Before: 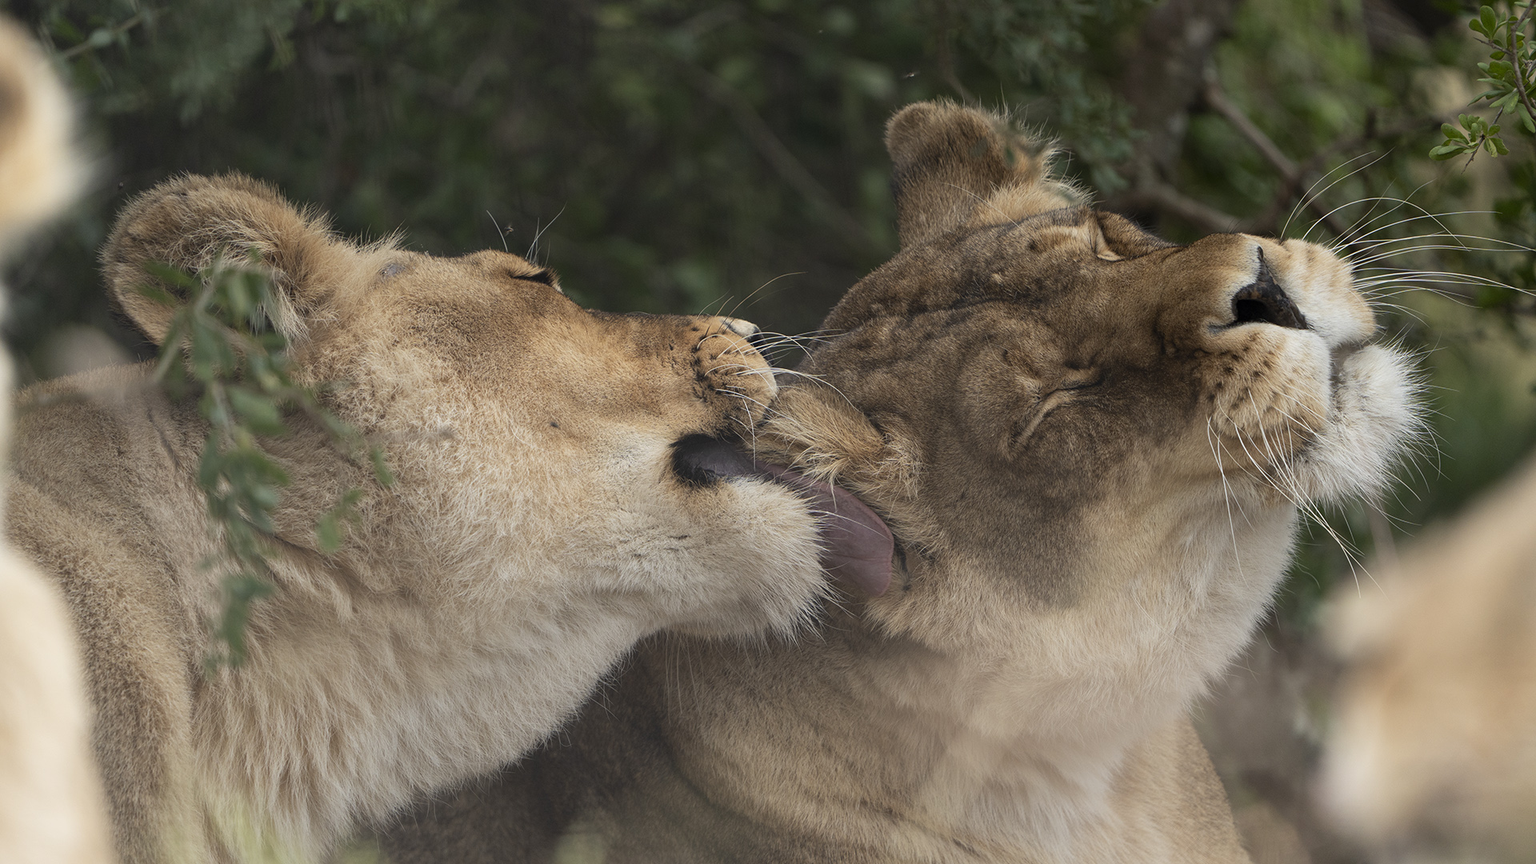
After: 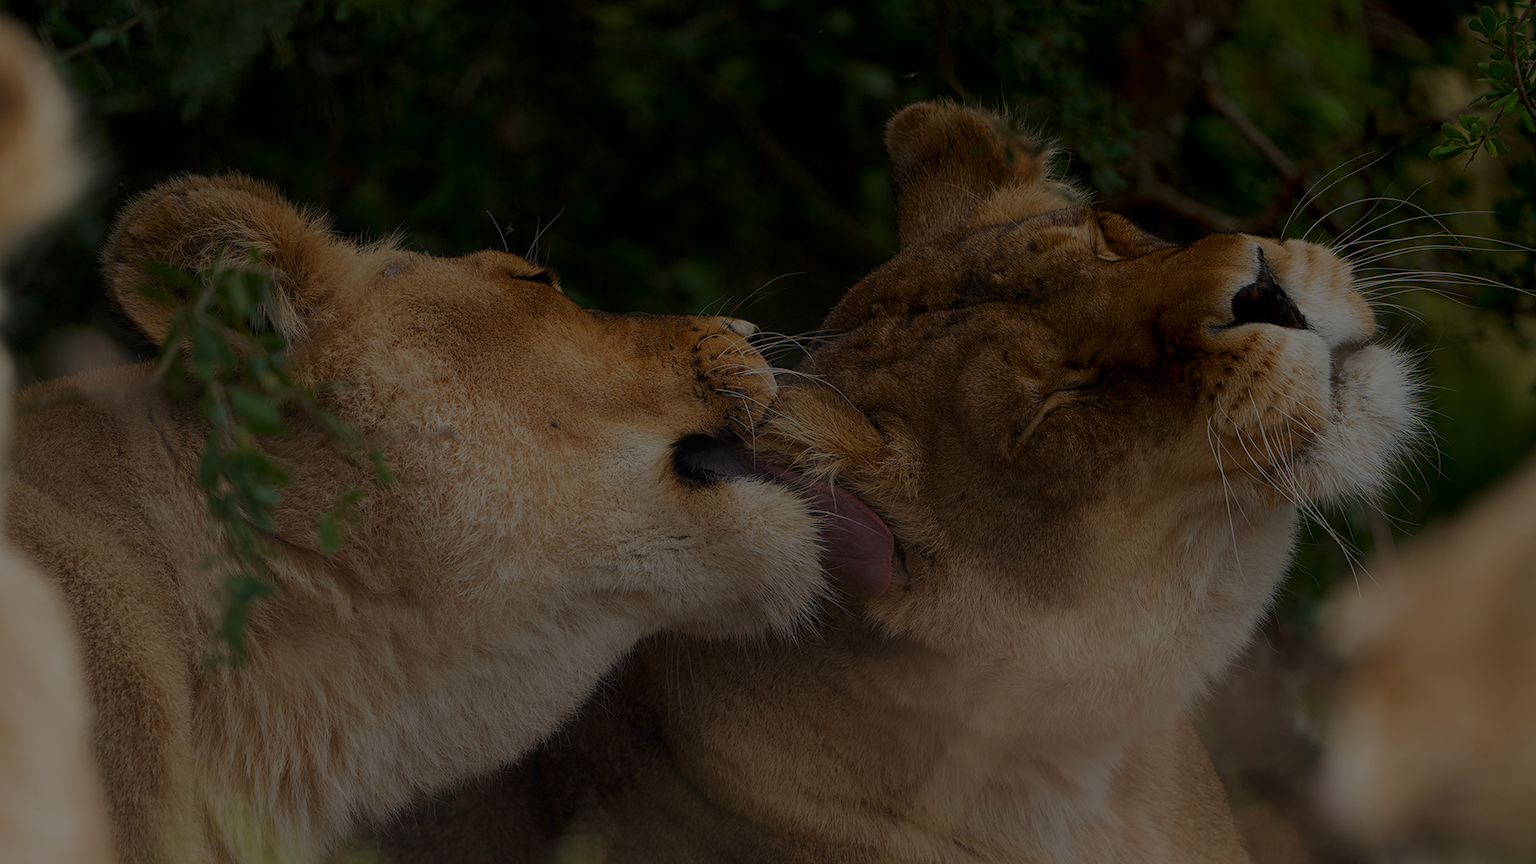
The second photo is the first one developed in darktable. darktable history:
contrast equalizer: octaves 7, y [[0.5, 0.486, 0.447, 0.446, 0.489, 0.5], [0.5 ×6], [0.5 ×6], [0 ×6], [0 ×6]]
filmic rgb: middle gray luminance 3.23%, black relative exposure -5.97 EV, white relative exposure 6.32 EV, dynamic range scaling 22.09%, target black luminance 0%, hardness 2.32, latitude 45.82%, contrast 0.785, highlights saturation mix 98.64%, shadows ↔ highlights balance 0.041%, iterations of high-quality reconstruction 0
contrast brightness saturation: brightness -0.529
